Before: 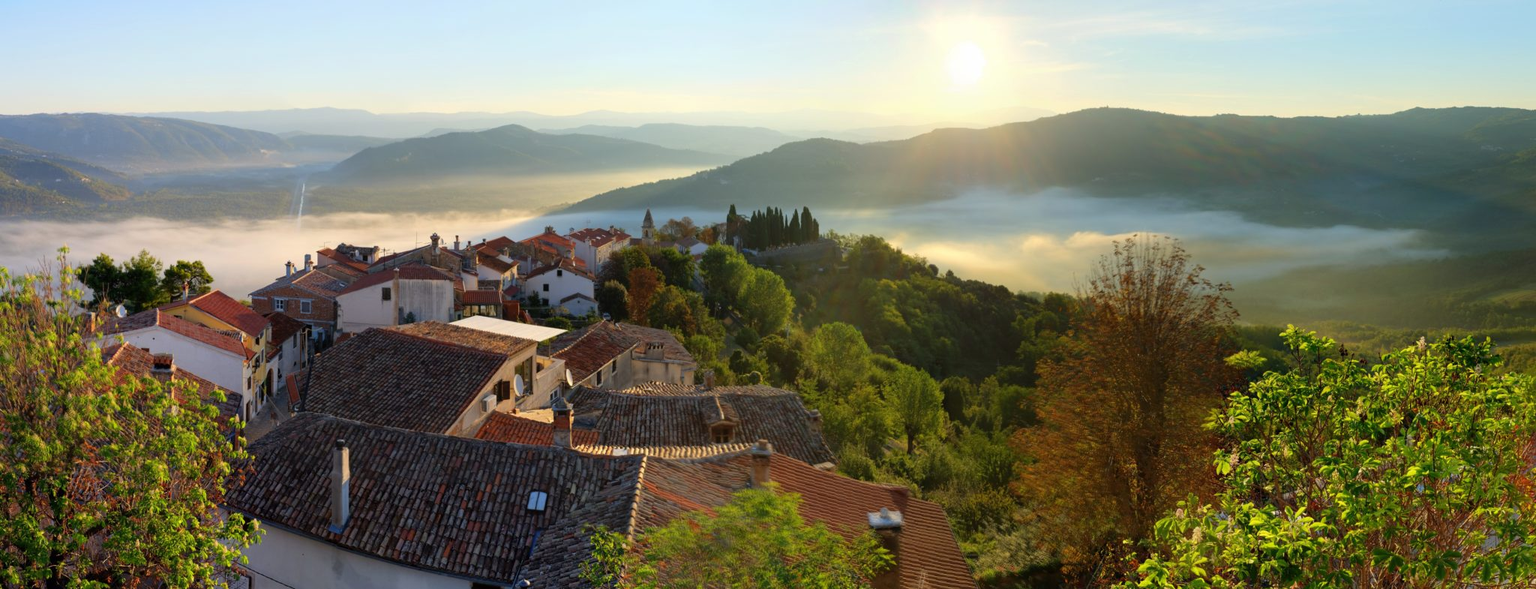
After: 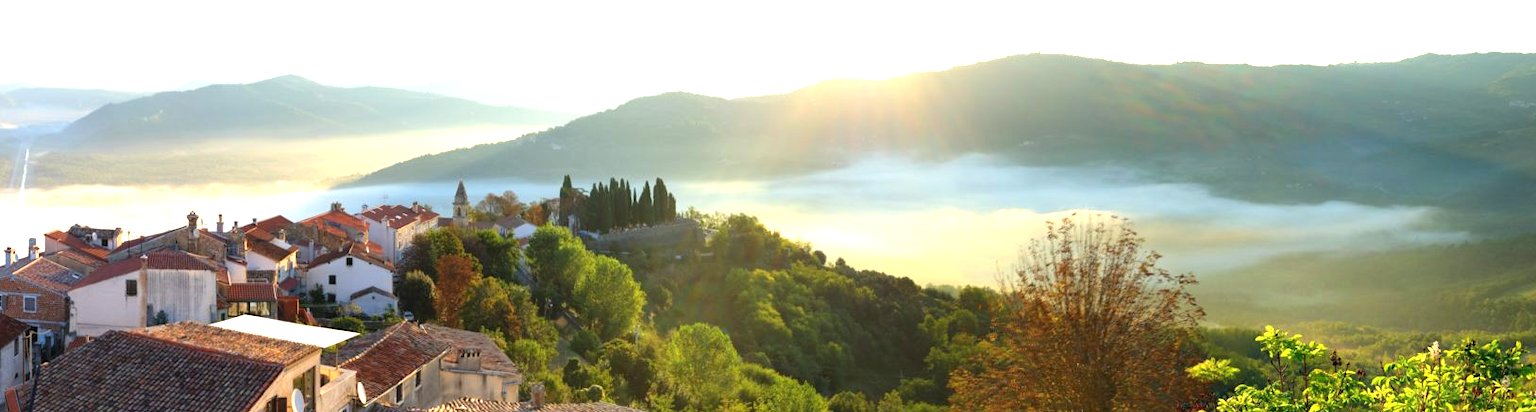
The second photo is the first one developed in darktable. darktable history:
exposure: exposure 1.2 EV, compensate highlight preservation false
crop: left 18.38%, top 11.092%, right 2.134%, bottom 33.217%
